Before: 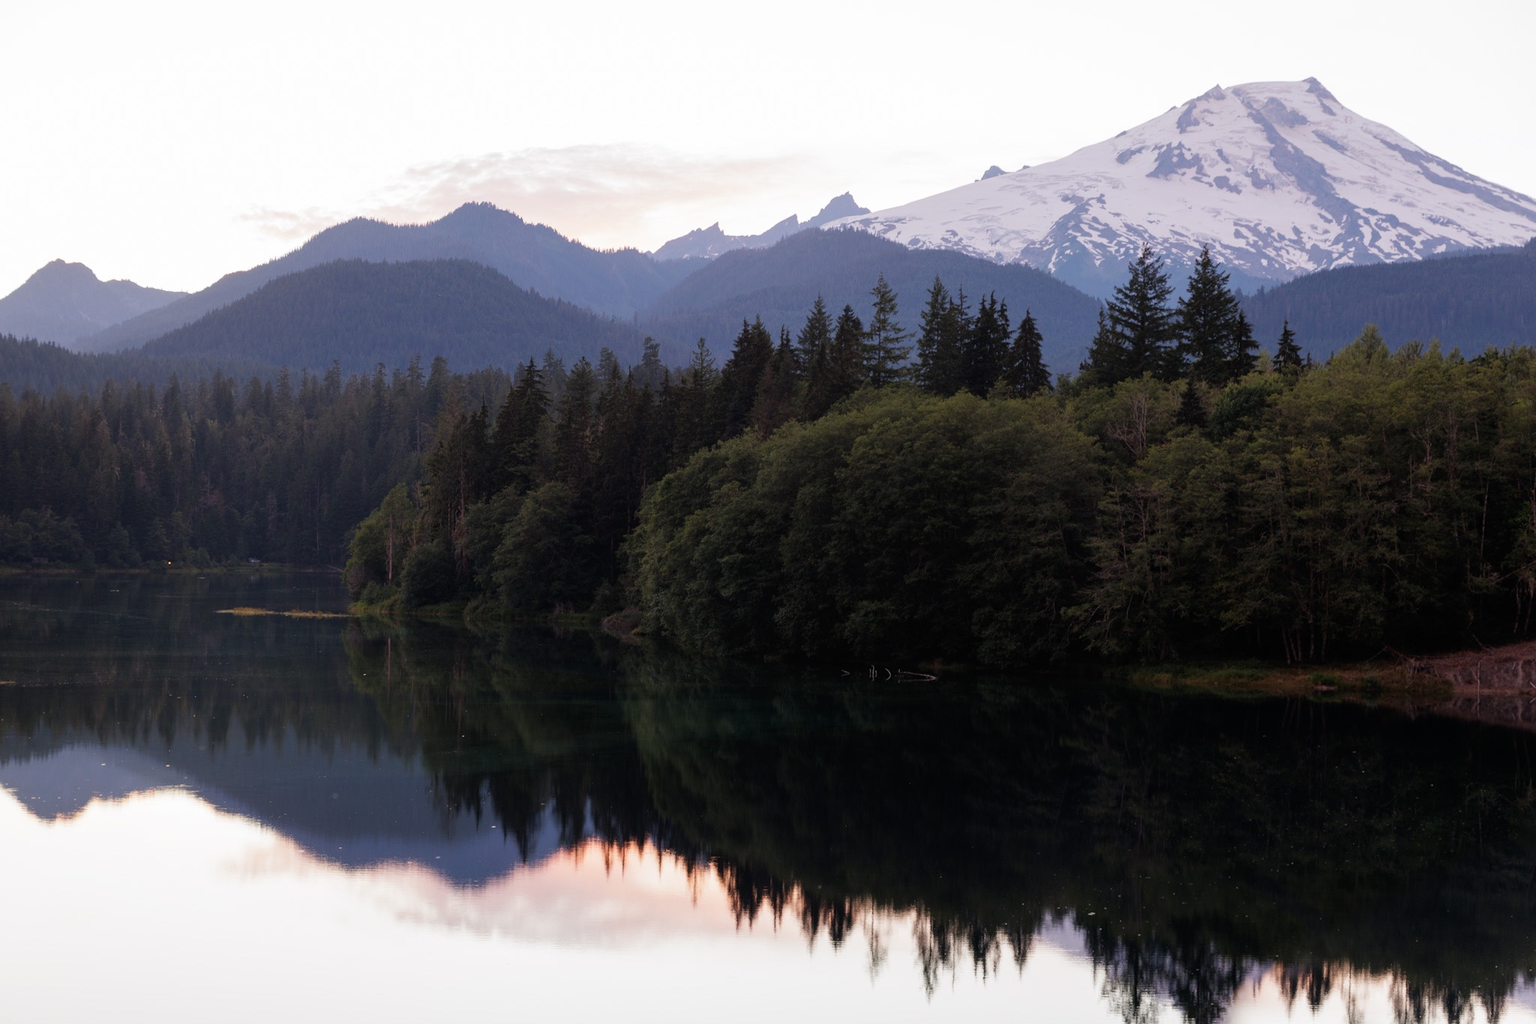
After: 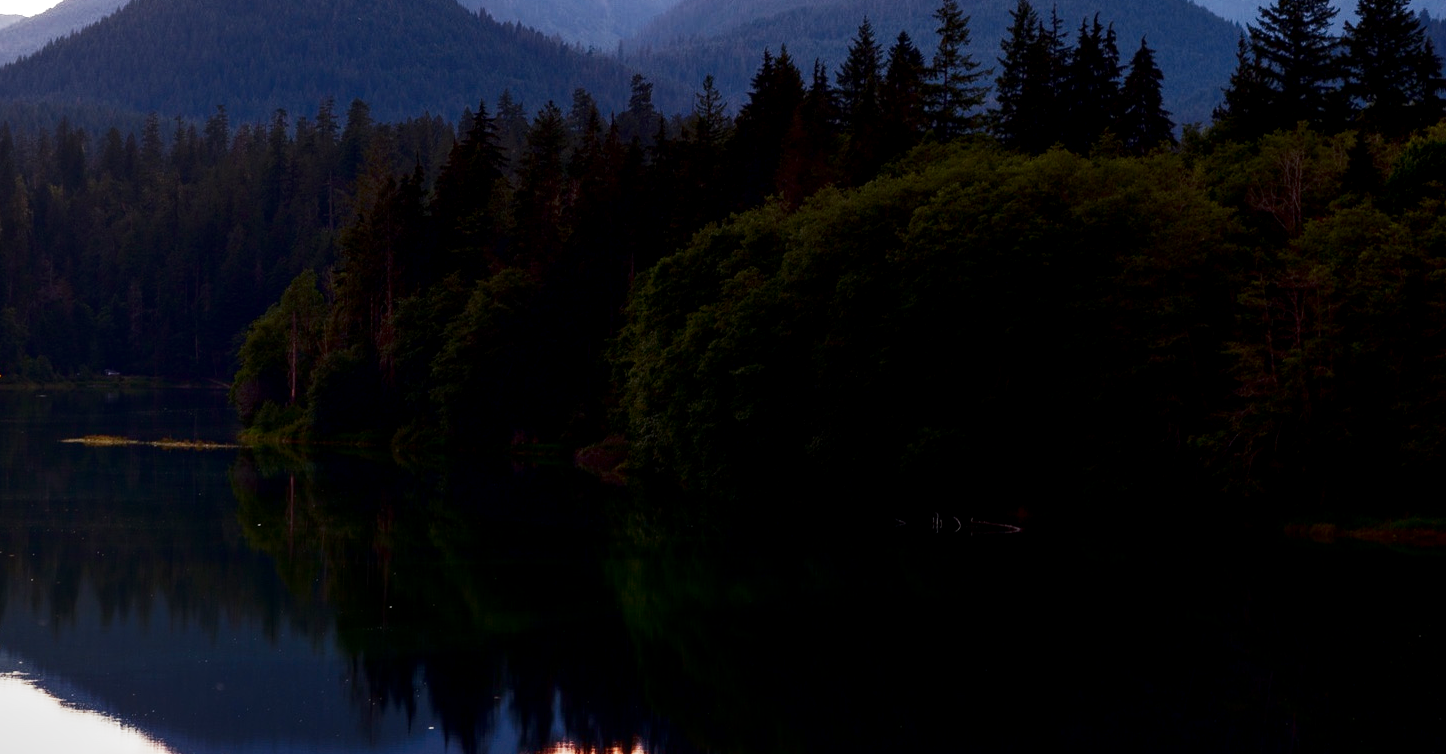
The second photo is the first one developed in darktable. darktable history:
tone equalizer: -8 EV 0 EV, -7 EV 0.001 EV, -6 EV -0.001 EV, -5 EV -0.01 EV, -4 EV -0.073 EV, -3 EV -0.203 EV, -2 EV -0.276 EV, -1 EV 0.098 EV, +0 EV 0.33 EV
base curve: curves: ch0 [(0, 0) (0.005, 0.002) (0.15, 0.3) (0.4, 0.7) (0.75, 0.95) (1, 1)], preserve colors none
levels: levels [0, 0.492, 0.984]
shadows and highlights: shadows 5.41, soften with gaussian
tone curve: curves: ch0 [(0, 0) (0.339, 0.306) (0.687, 0.706) (1, 1)], preserve colors none
crop: left 11.117%, top 27.508%, right 18.266%, bottom 17.281%
local contrast: on, module defaults
contrast brightness saturation: brightness -0.501
